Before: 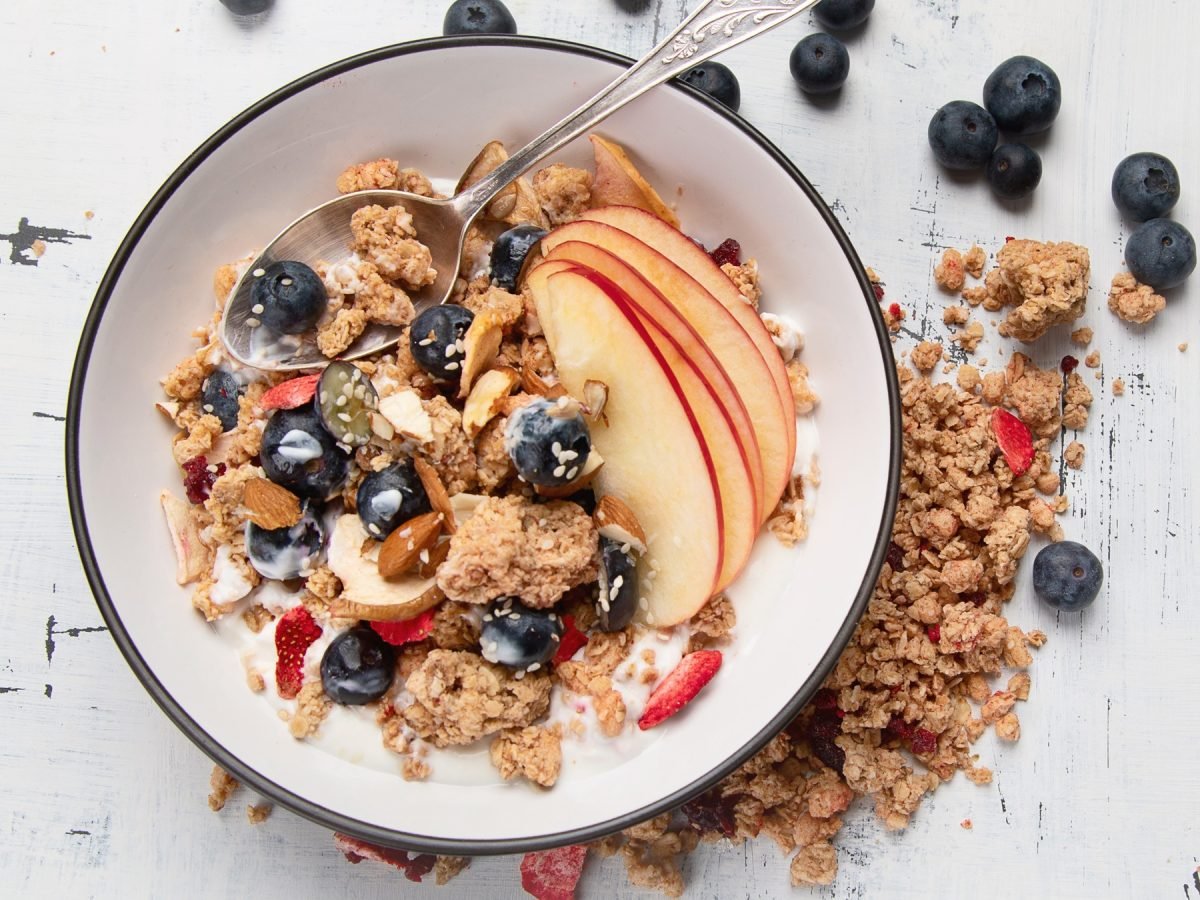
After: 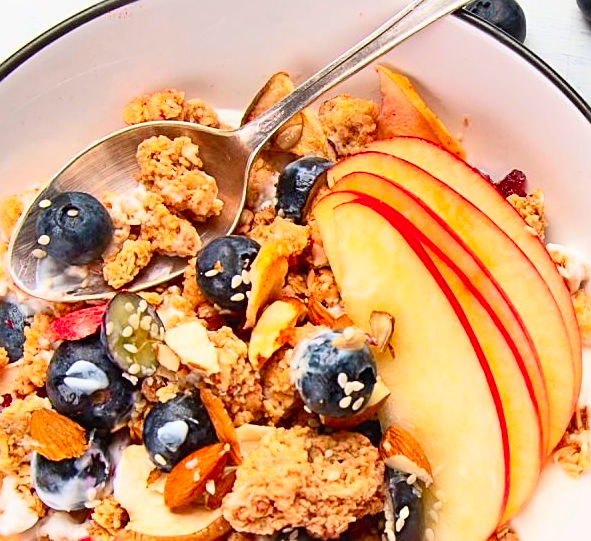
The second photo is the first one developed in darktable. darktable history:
contrast brightness saturation: contrast 0.2, brightness 0.2, saturation 0.8
crop: left 17.835%, top 7.675%, right 32.881%, bottom 32.213%
sharpen: on, module defaults
exposure: black level correction 0.001, compensate highlight preservation false
